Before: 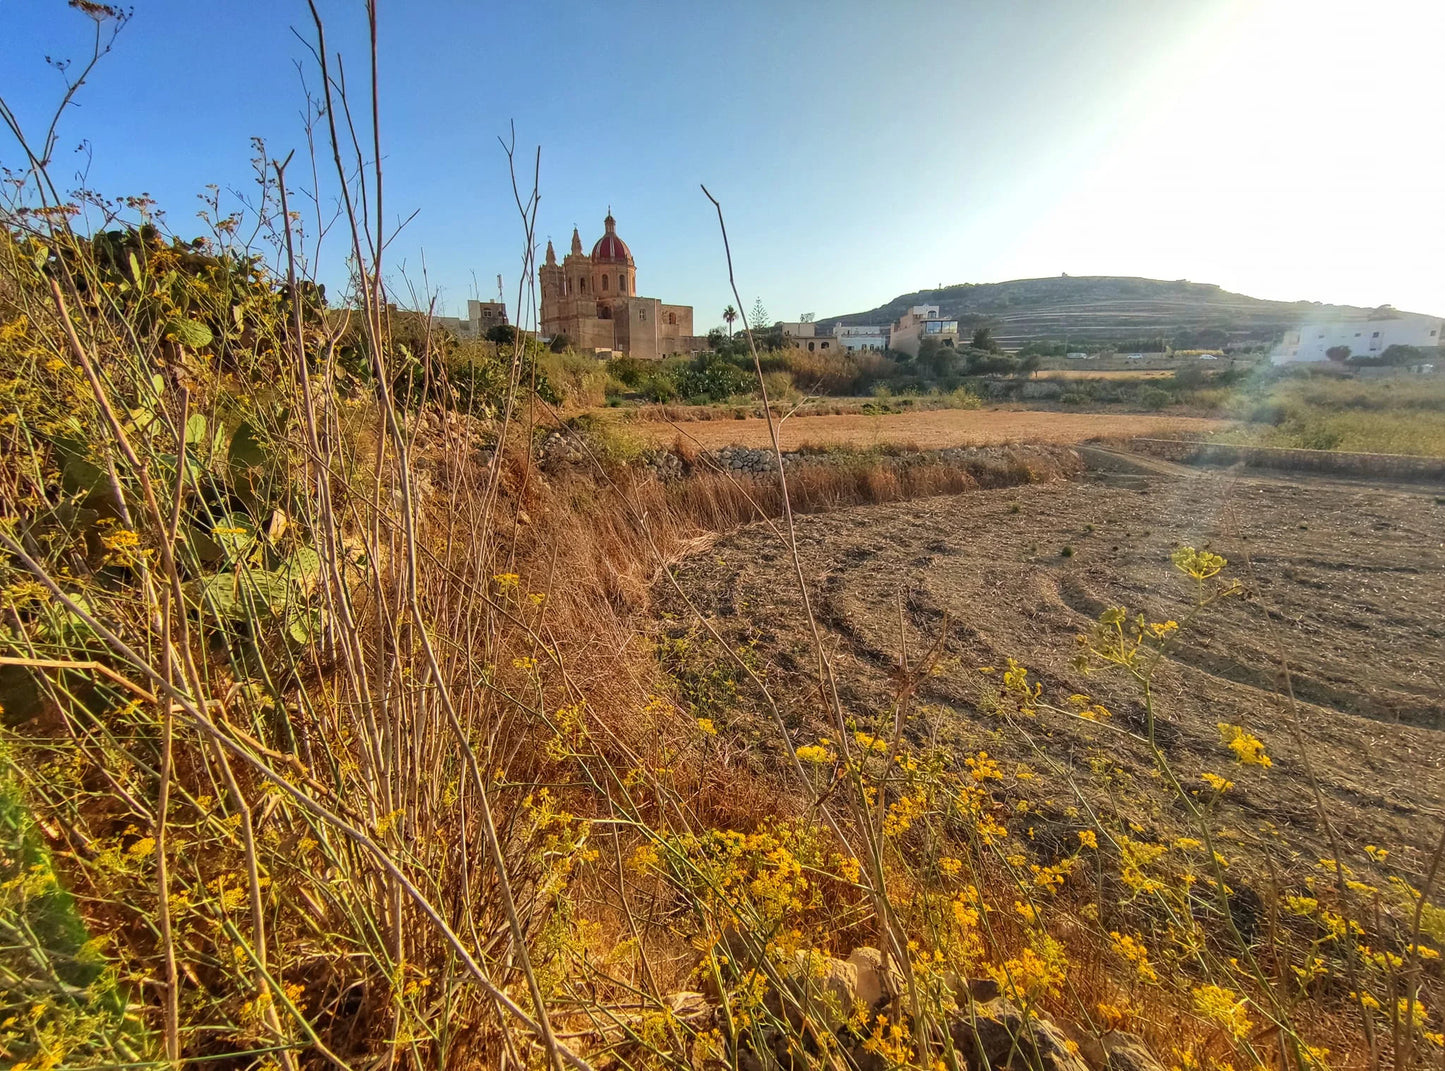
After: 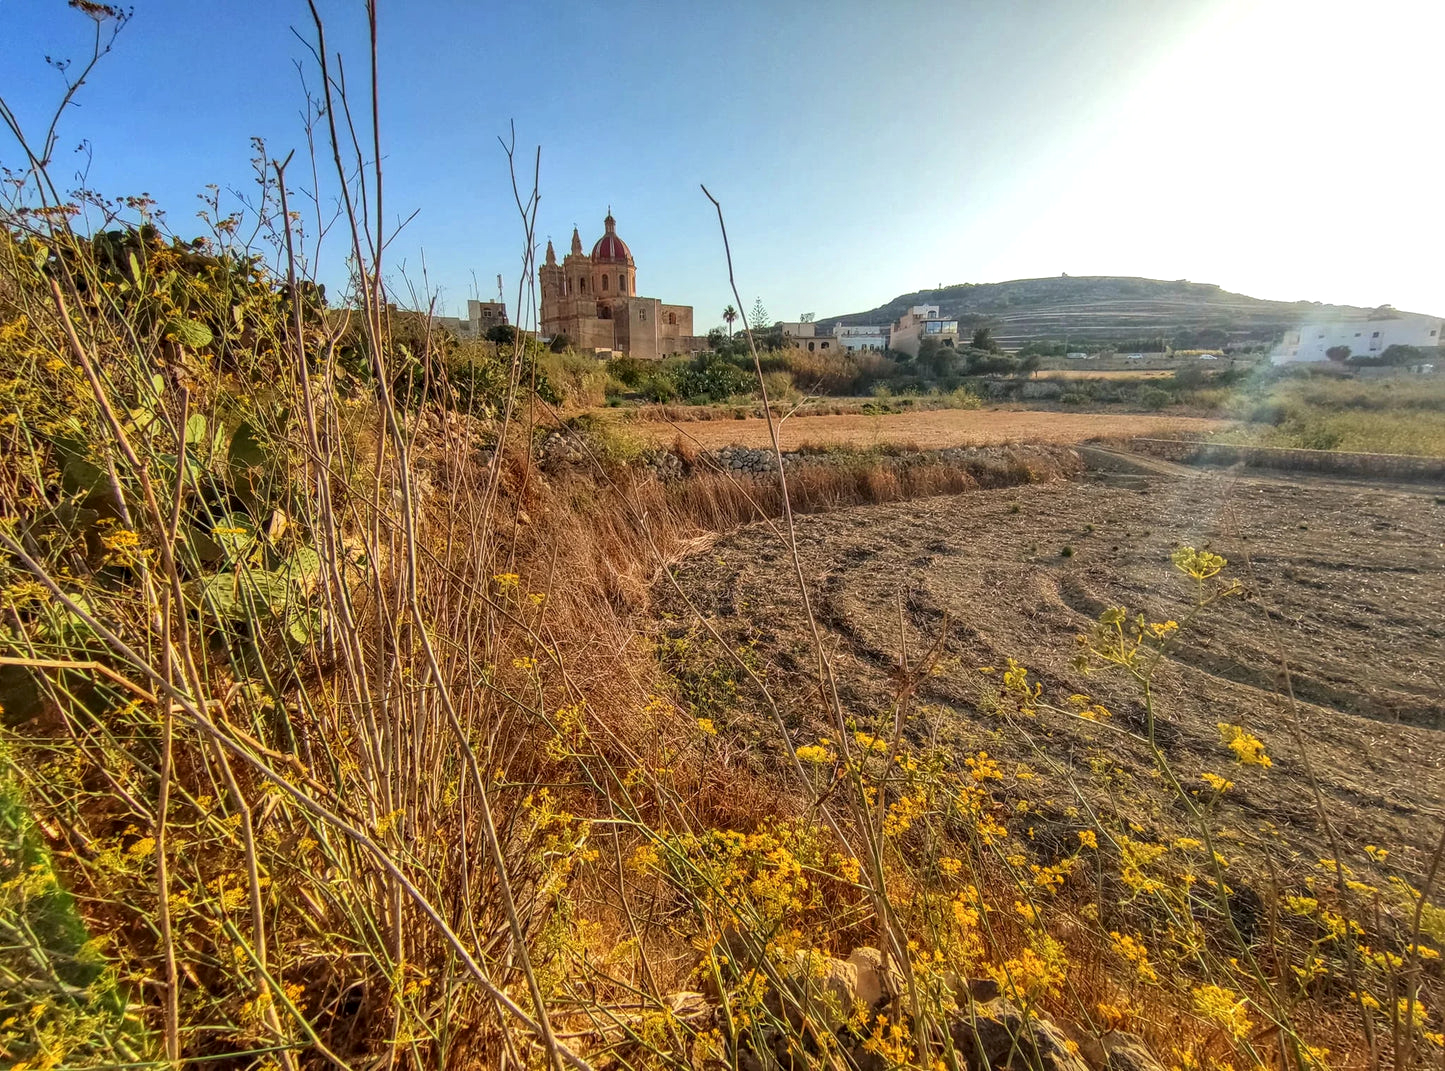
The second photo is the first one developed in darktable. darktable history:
local contrast: on, module defaults
tone equalizer: mask exposure compensation -0.491 EV
